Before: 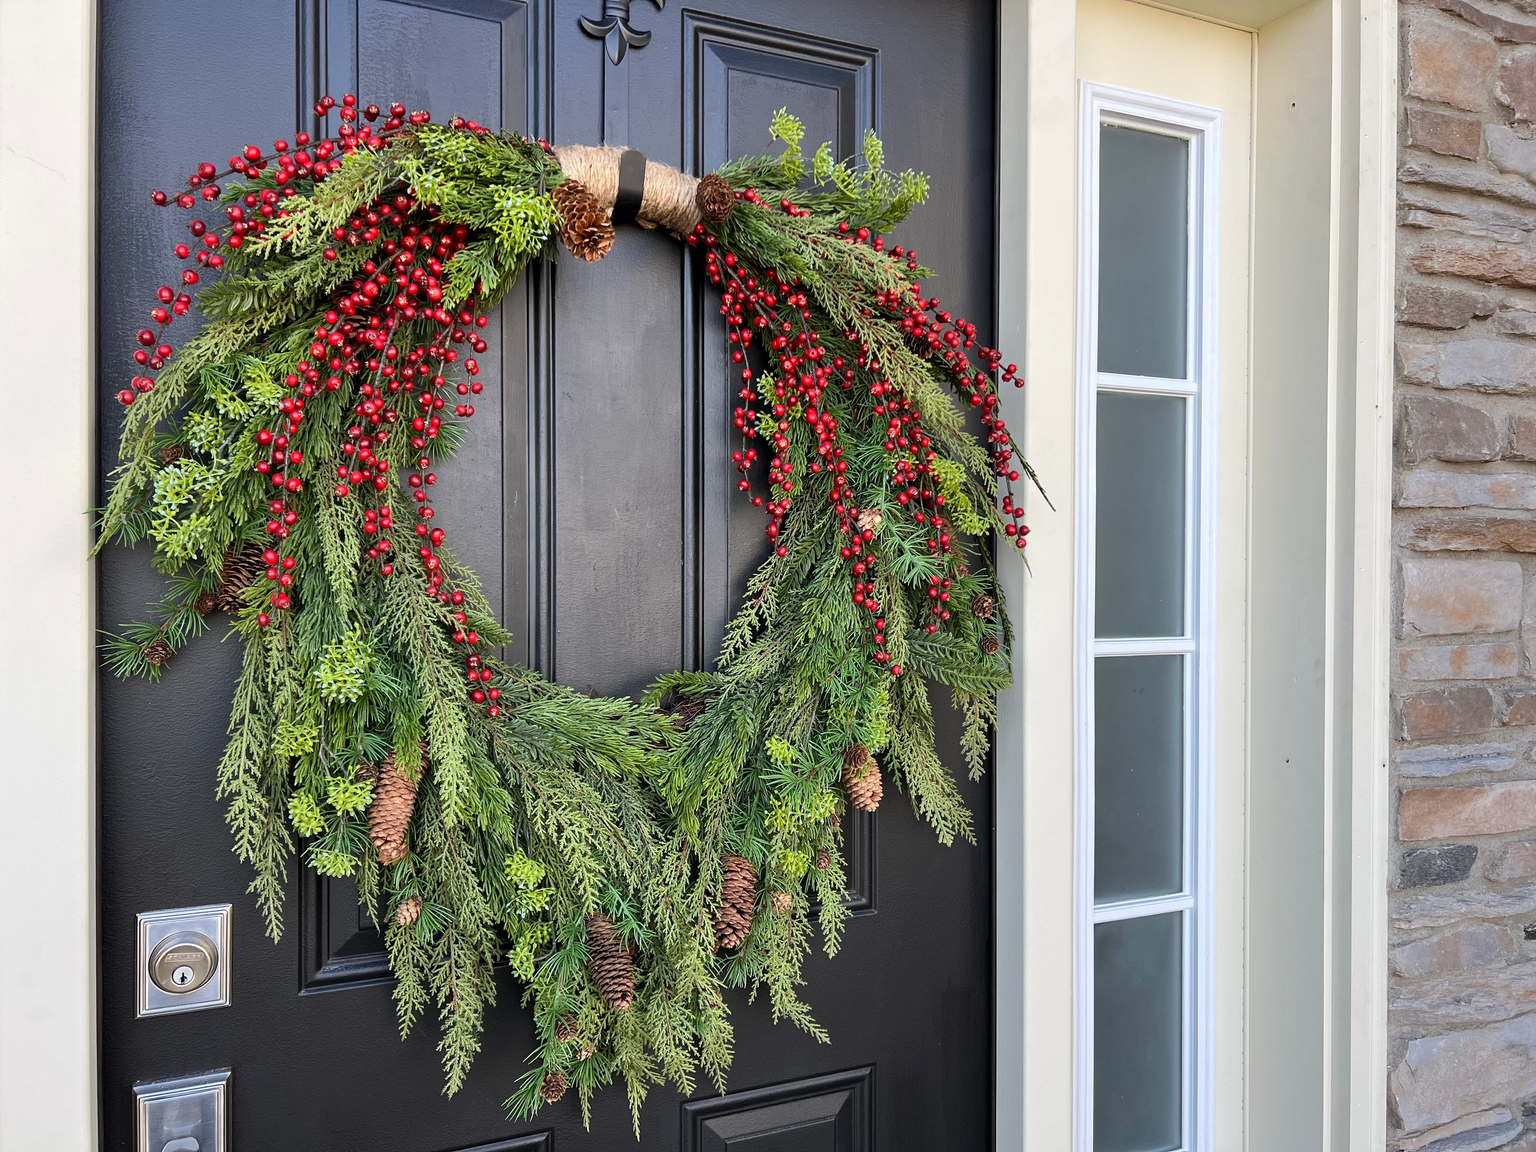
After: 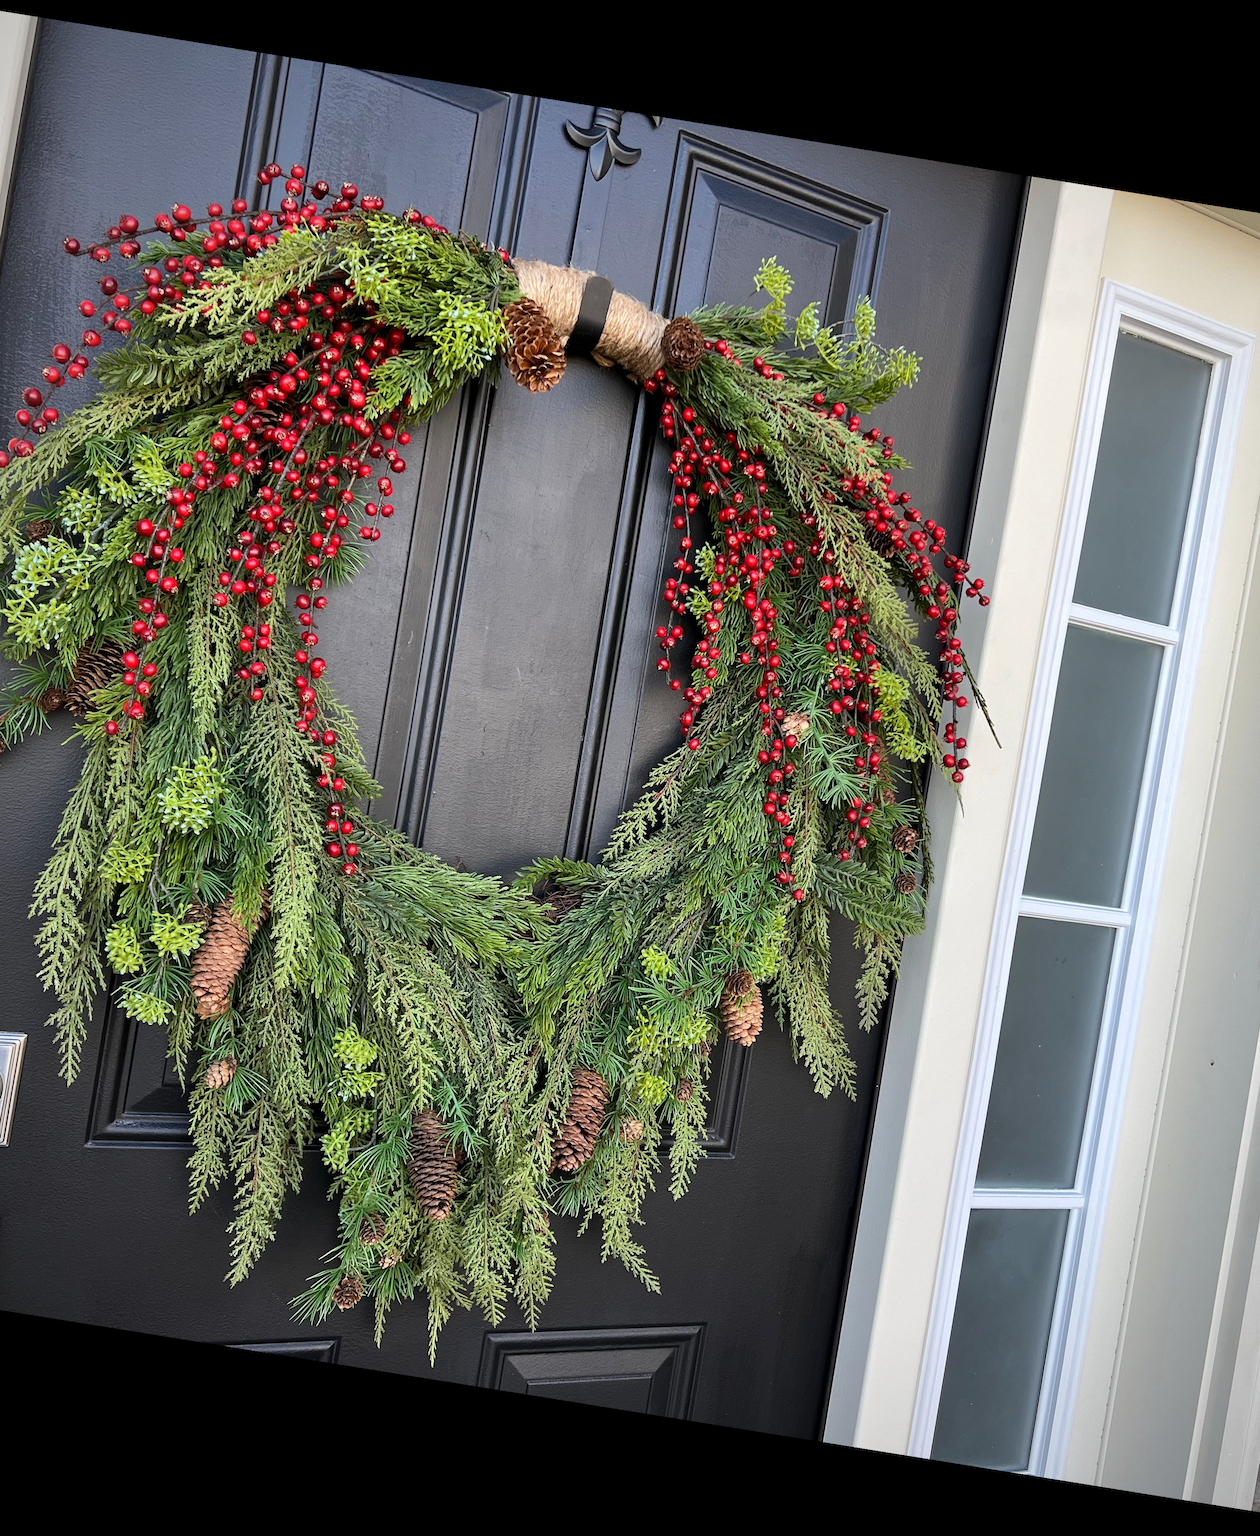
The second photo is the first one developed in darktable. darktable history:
vignetting: fall-off radius 60.92%
crop and rotate: left 14.385%, right 18.948%
rotate and perspective: rotation 9.12°, automatic cropping off
